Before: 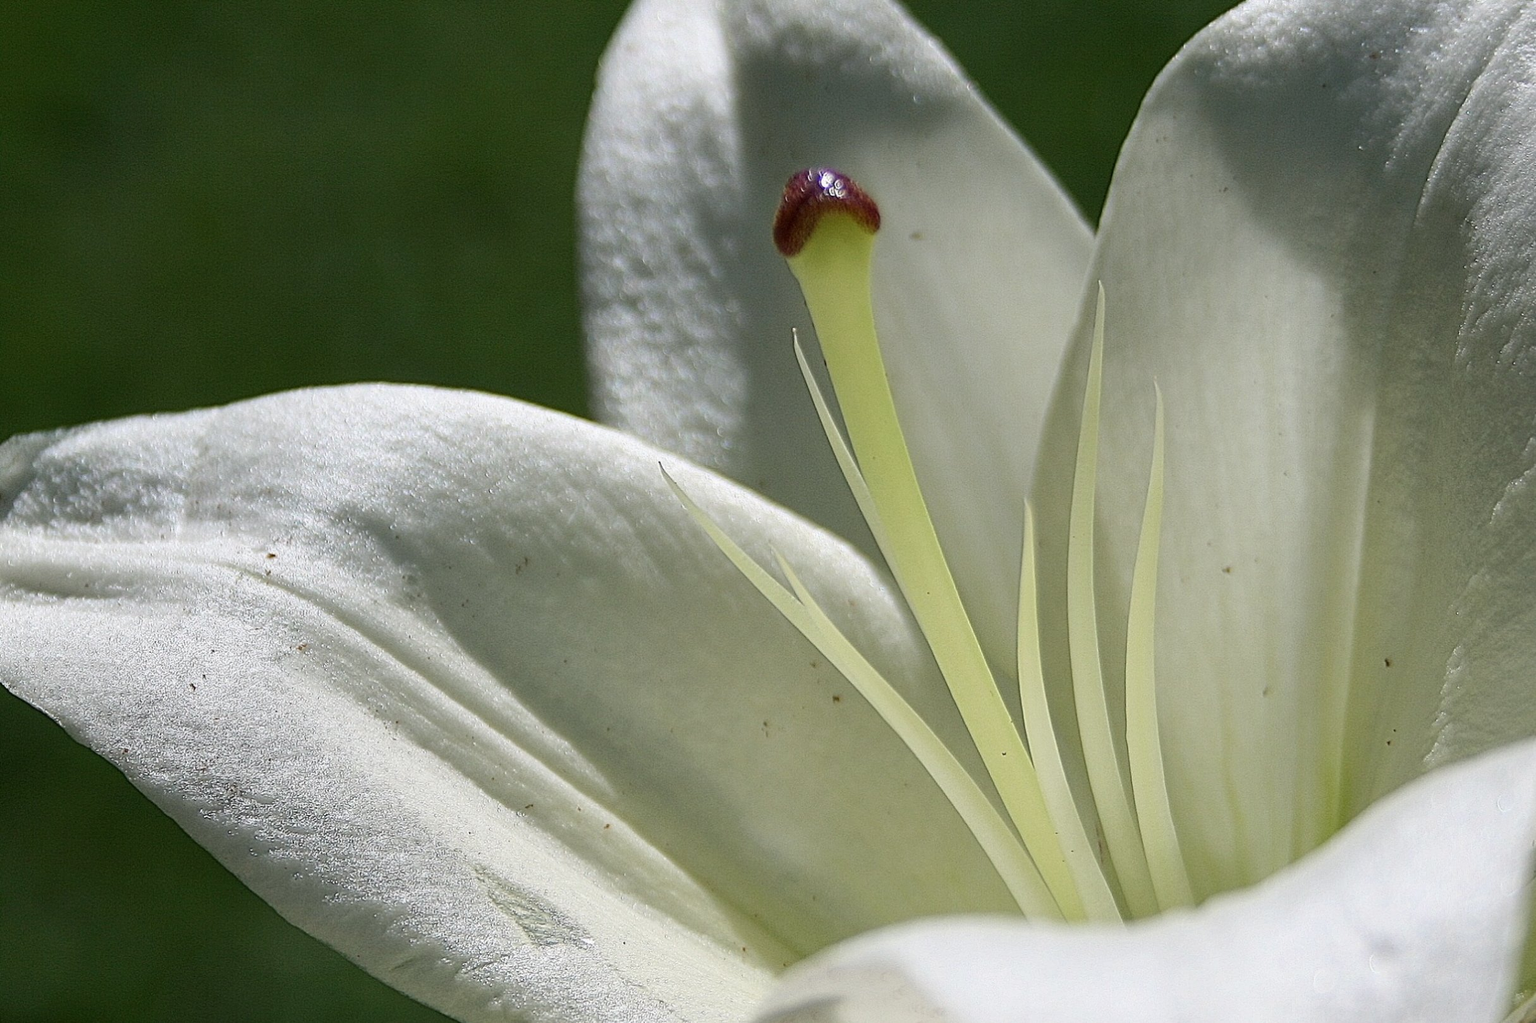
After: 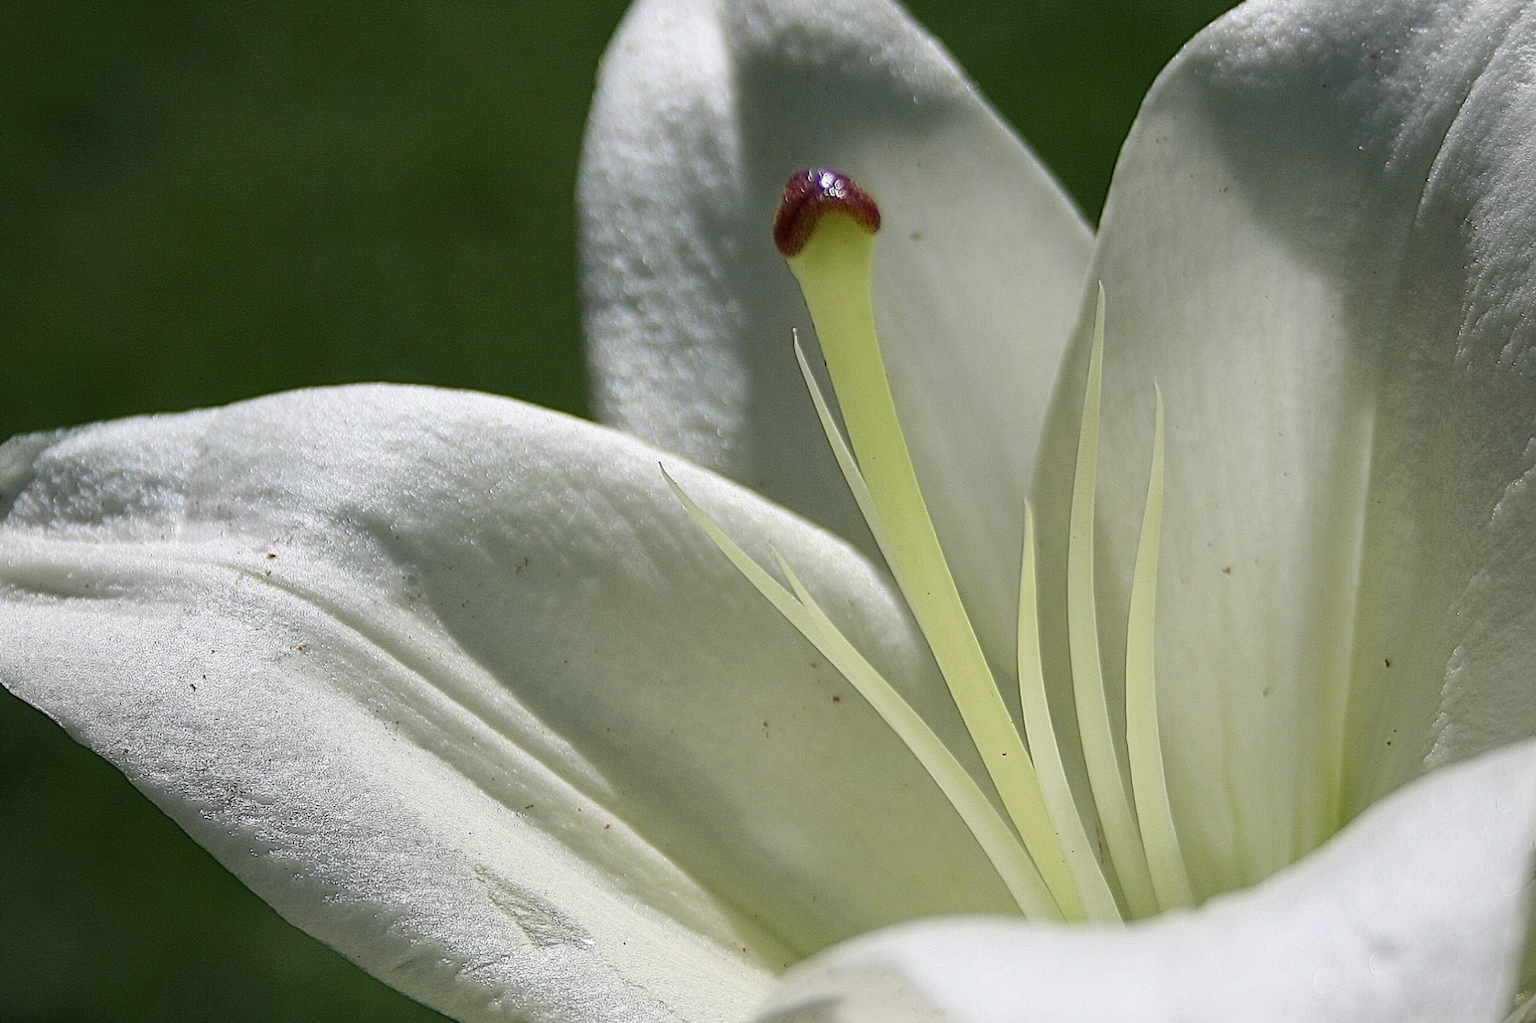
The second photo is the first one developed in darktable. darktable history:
vignetting: fall-off radius 83.14%, brightness -0.29
